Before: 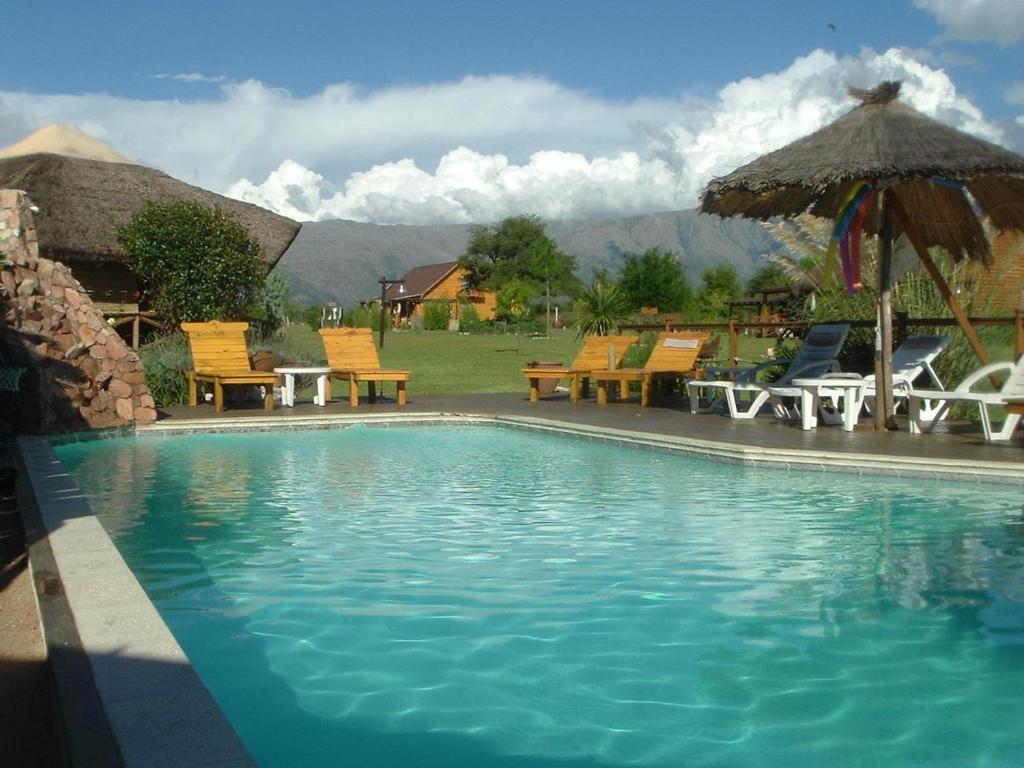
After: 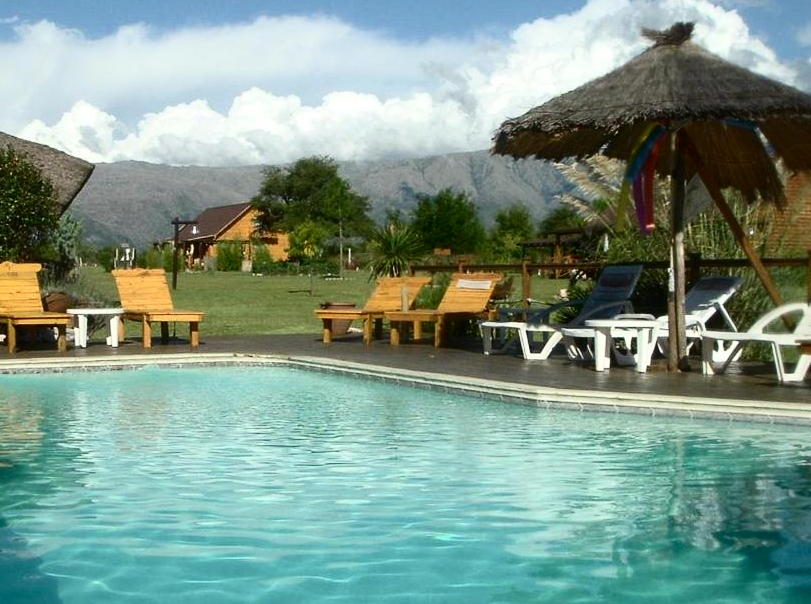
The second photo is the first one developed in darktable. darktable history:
contrast brightness saturation: contrast 0.284
crop and rotate: left 20.308%, top 7.785%, right 0.47%, bottom 13.484%
